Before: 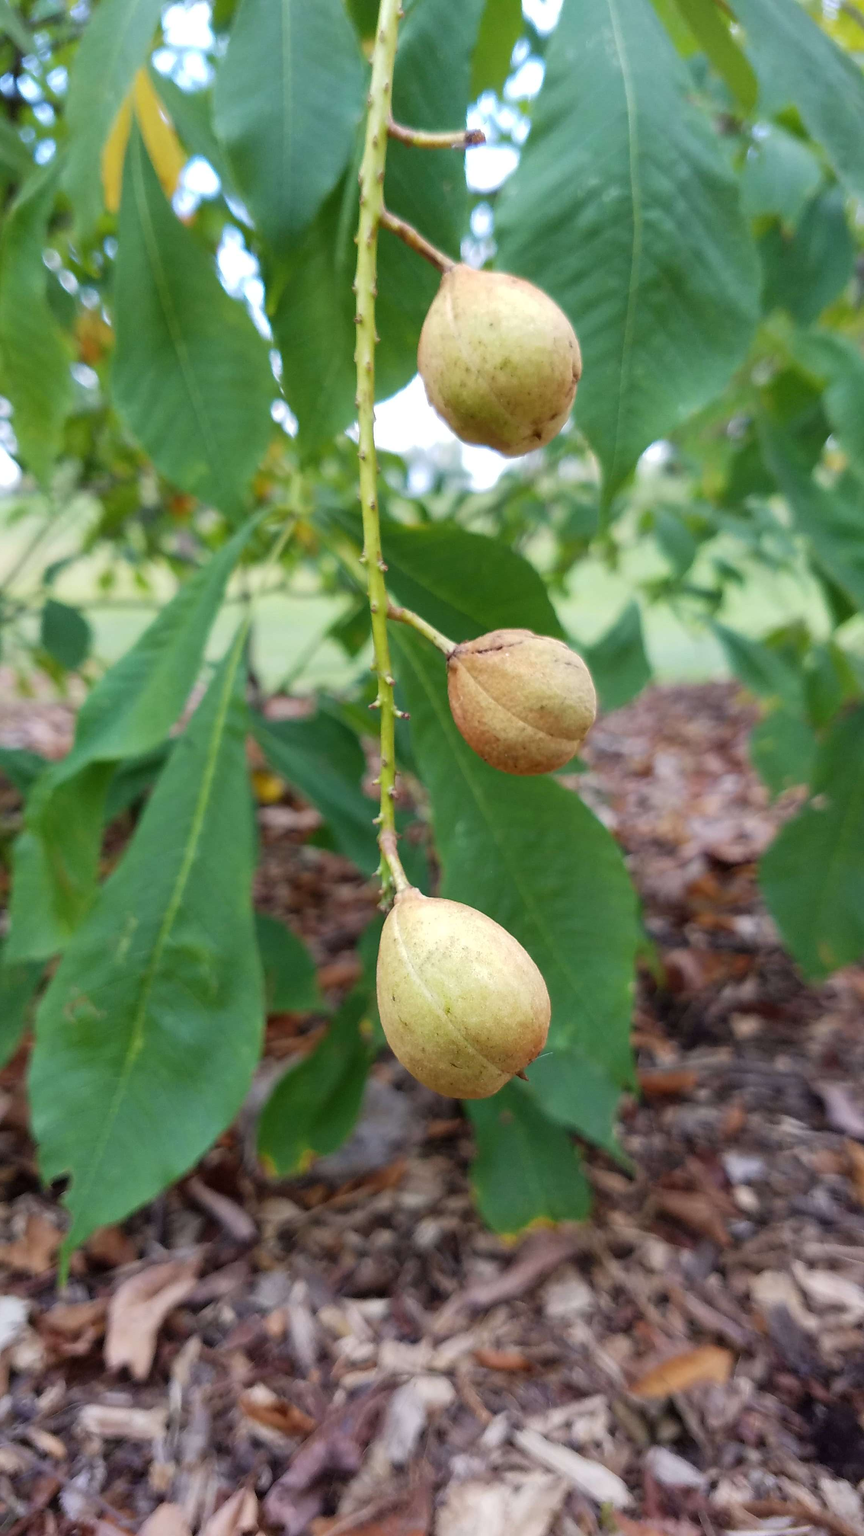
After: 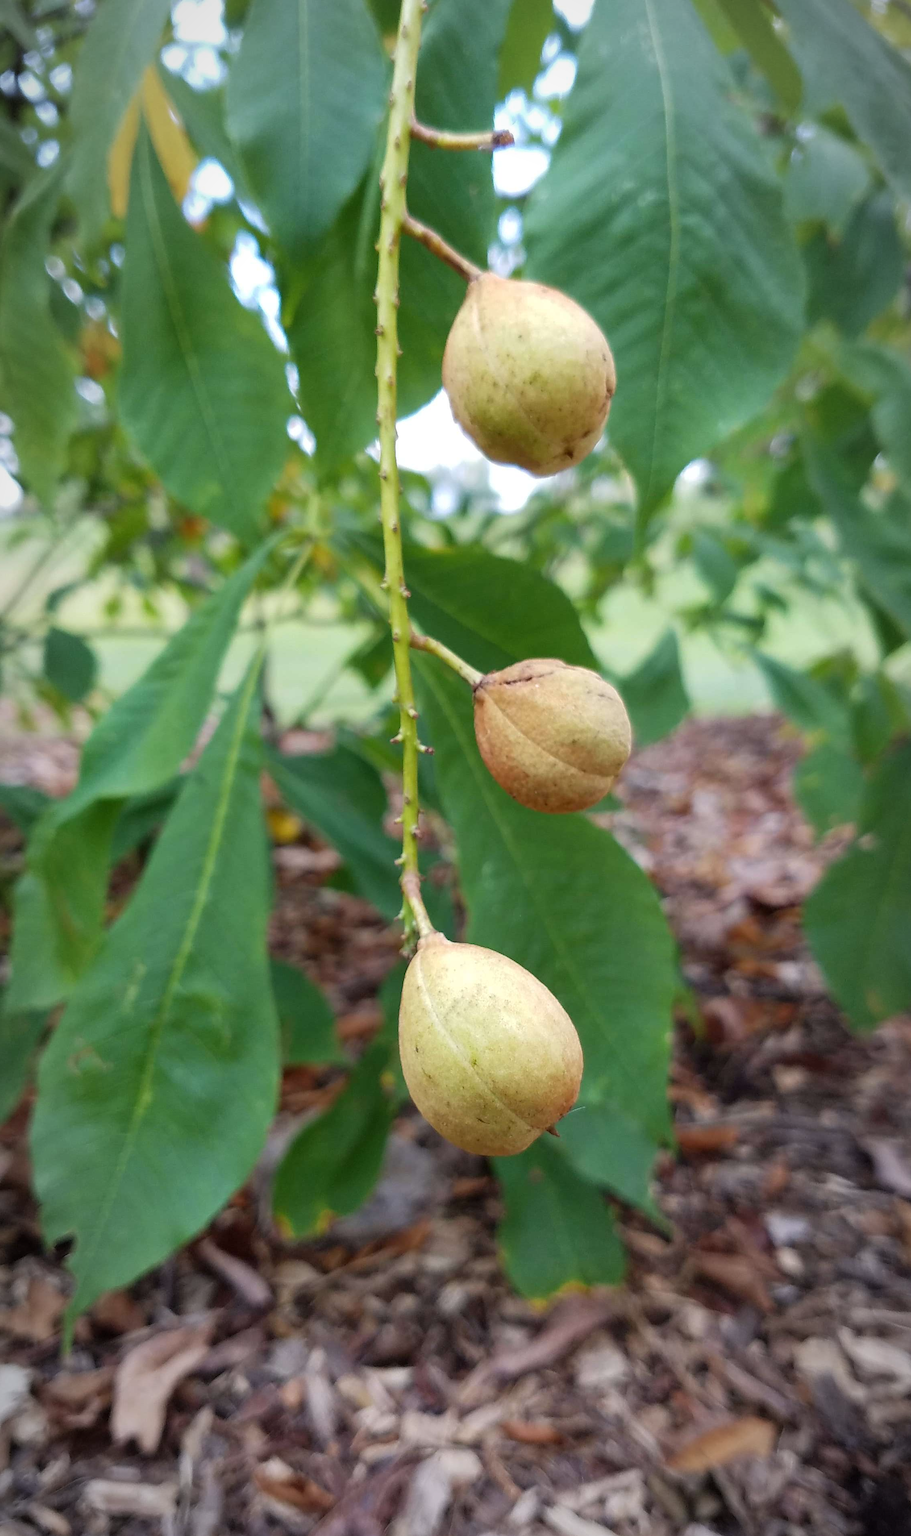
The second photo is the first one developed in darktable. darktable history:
vignetting: fall-off radius 70%, automatic ratio true
crop: top 0.448%, right 0.264%, bottom 5.045%
